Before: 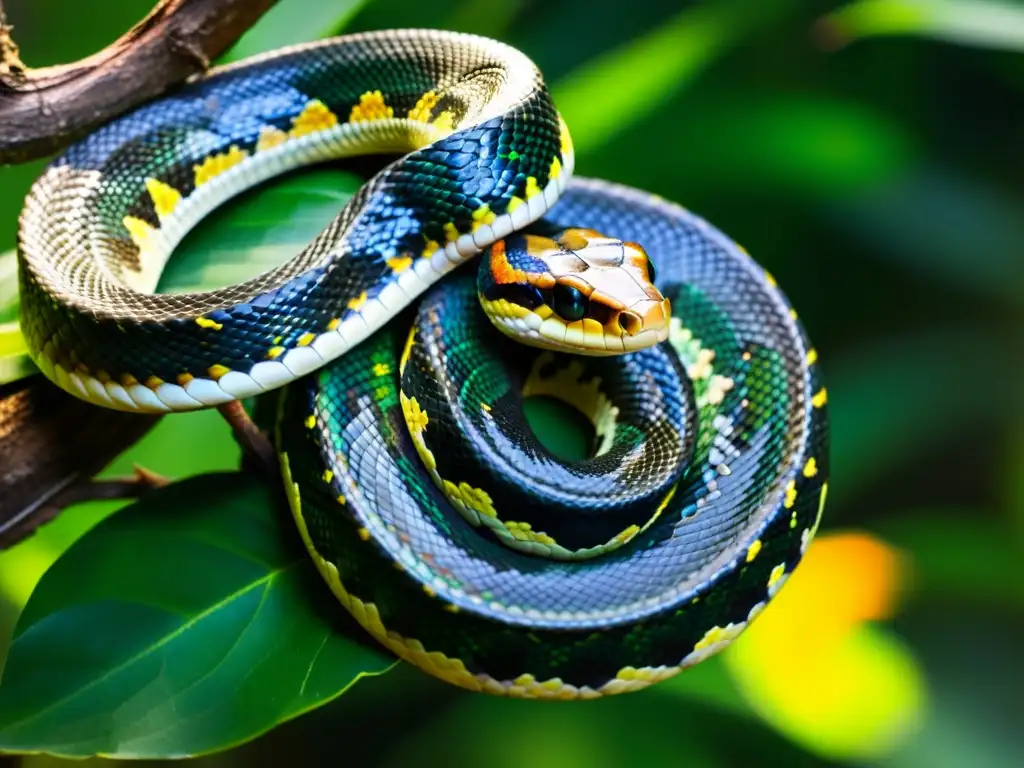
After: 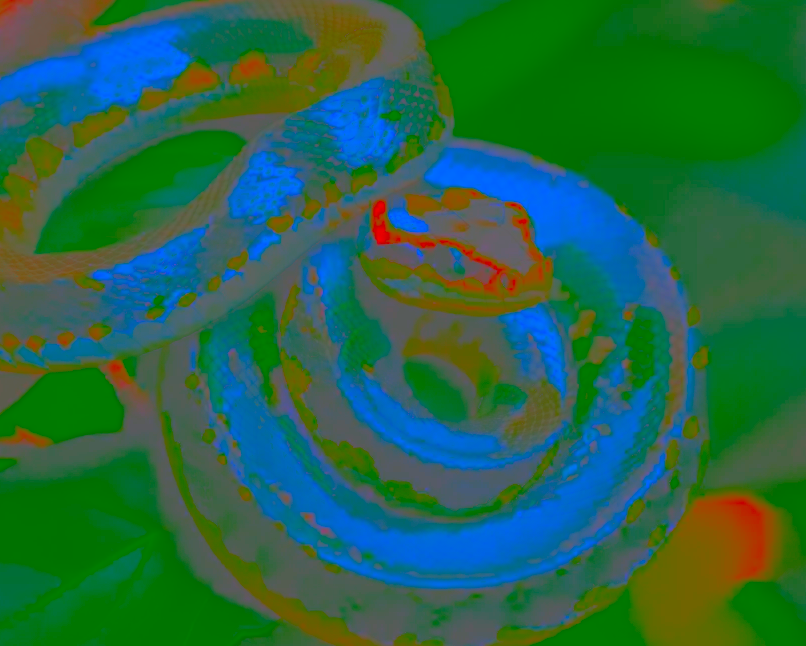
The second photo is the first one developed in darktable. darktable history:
sharpen: on, module defaults
exposure: black level correction 0, exposure 0.703 EV, compensate highlight preservation false
crop: left 11.688%, top 5.263%, right 9.595%, bottom 10.613%
contrast brightness saturation: contrast -0.972, brightness -0.167, saturation 0.75
color correction: highlights a* -0.152, highlights b* -5.6, shadows a* -0.139, shadows b* -0.099
